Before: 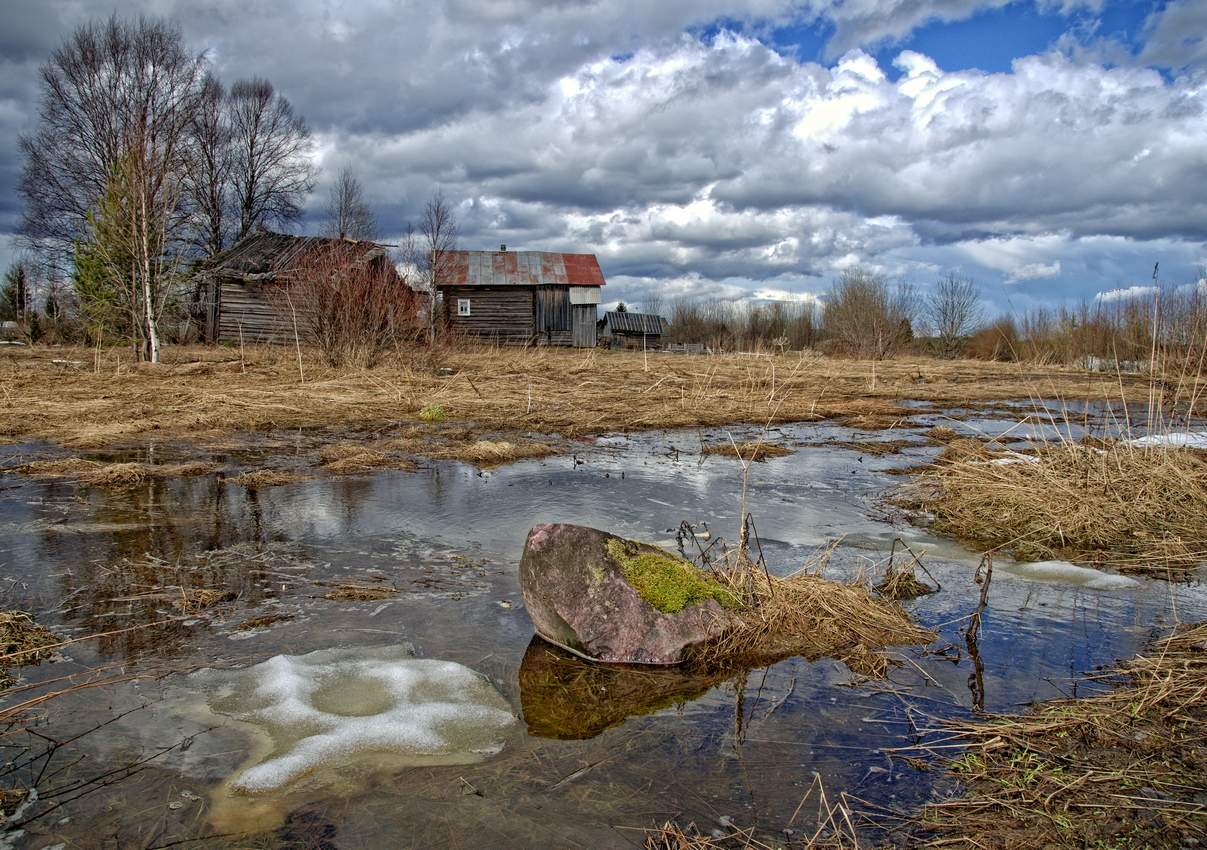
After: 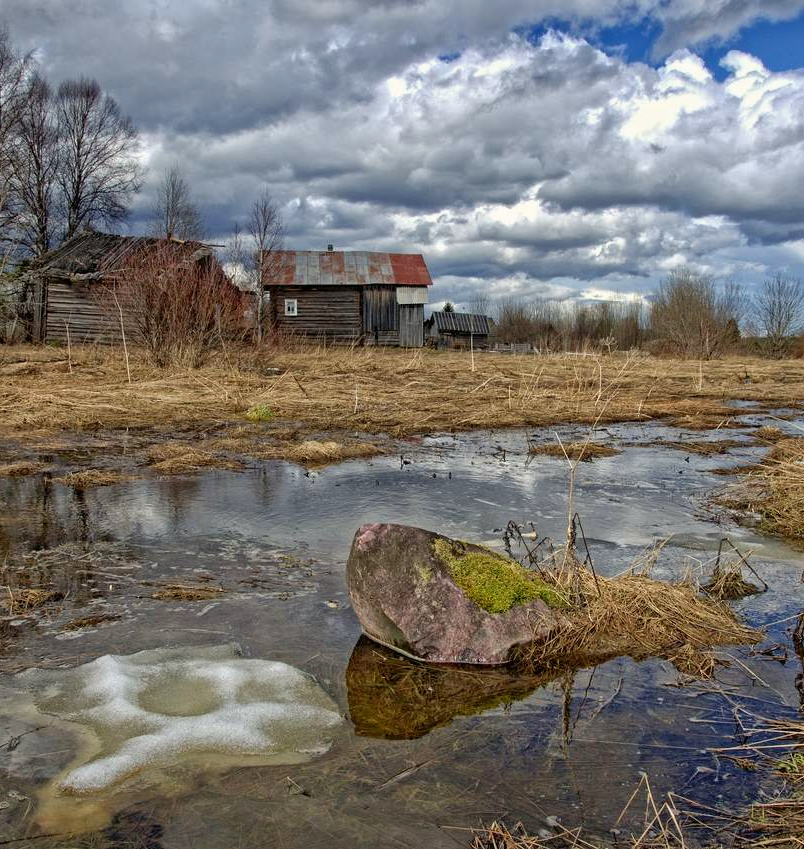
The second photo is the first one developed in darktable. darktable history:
color correction: highlights b* 2.95
crop and rotate: left 14.407%, right 18.962%
shadows and highlights: shadows 43.7, white point adjustment -1.29, soften with gaussian
